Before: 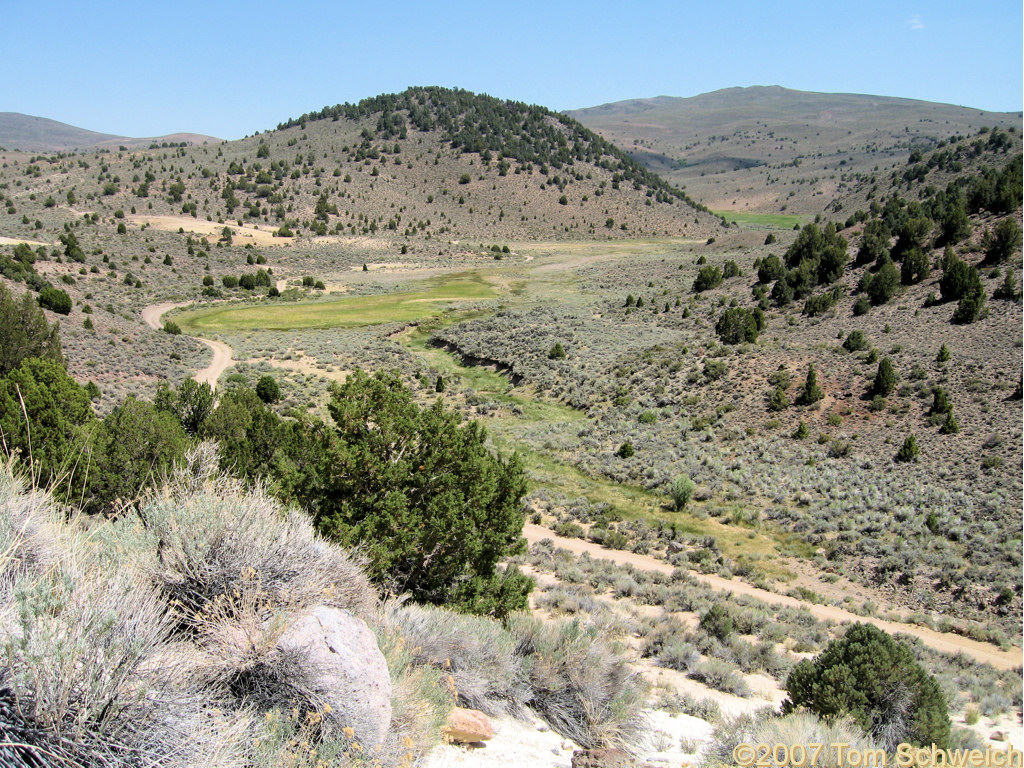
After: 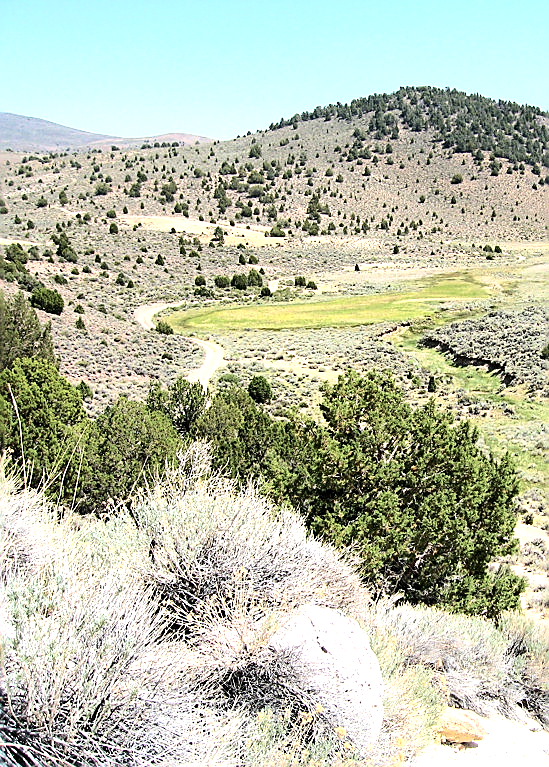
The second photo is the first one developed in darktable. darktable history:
exposure: exposure 1 EV, compensate highlight preservation false
crop: left 0.798%, right 45.48%, bottom 0.083%
local contrast: mode bilateral grid, contrast 20, coarseness 50, detail 128%, midtone range 0.2
sharpen: radius 1.408, amount 1.233, threshold 0.796
tone curve: curves: ch0 [(0, 0) (0.003, 0.014) (0.011, 0.017) (0.025, 0.023) (0.044, 0.035) (0.069, 0.04) (0.1, 0.062) (0.136, 0.099) (0.177, 0.152) (0.224, 0.214) (0.277, 0.291) (0.335, 0.383) (0.399, 0.487) (0.468, 0.581) (0.543, 0.662) (0.623, 0.738) (0.709, 0.802) (0.801, 0.871) (0.898, 0.936) (1, 1)], color space Lab, independent channels
base curve: curves: ch0 [(0, 0) (0.303, 0.277) (1, 1)], preserve colors none
tone equalizer: -8 EV 0.222 EV, -7 EV 0.394 EV, -6 EV 0.43 EV, -5 EV 0.261 EV, -3 EV -0.257 EV, -2 EV -0.397 EV, -1 EV -0.432 EV, +0 EV -0.264 EV, mask exposure compensation -0.498 EV
